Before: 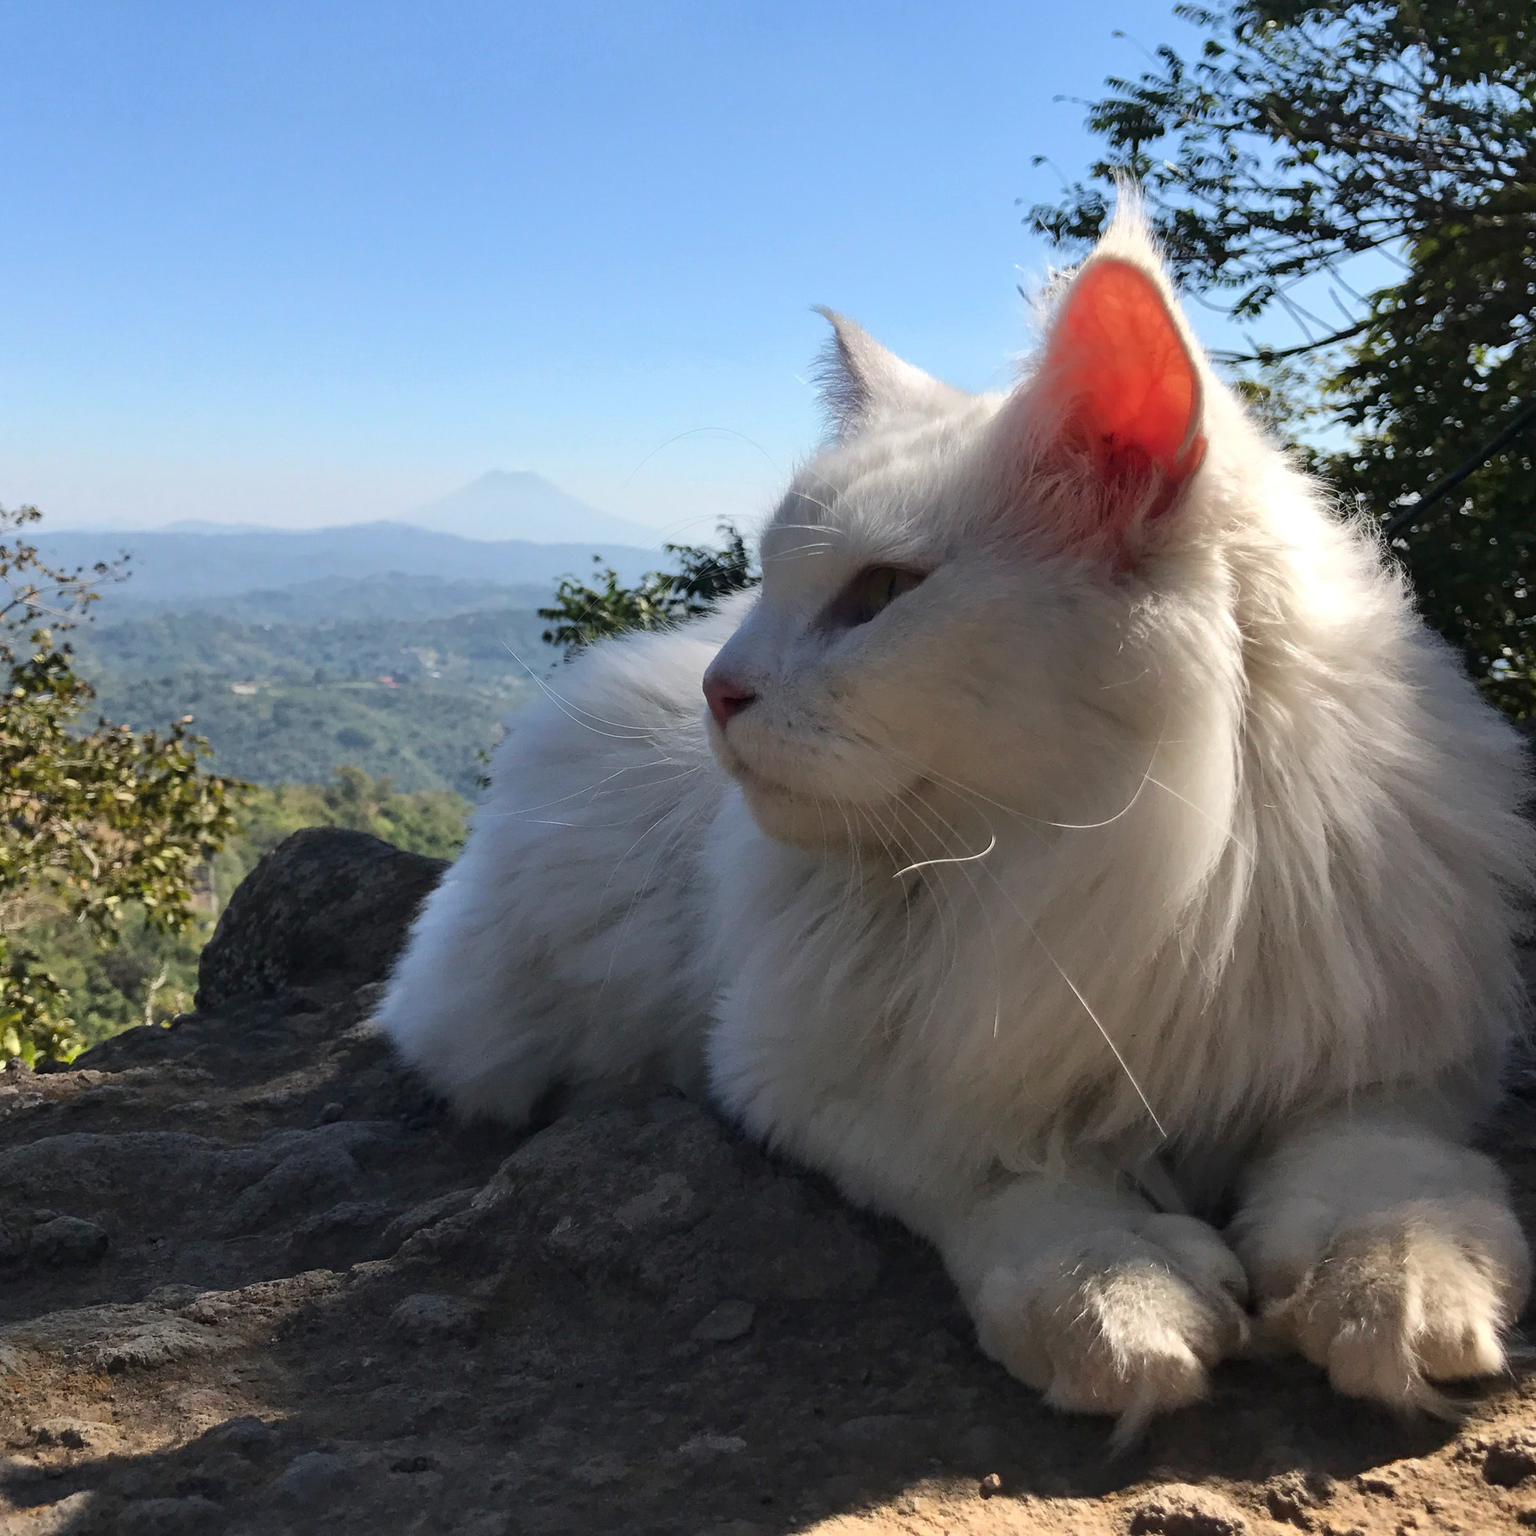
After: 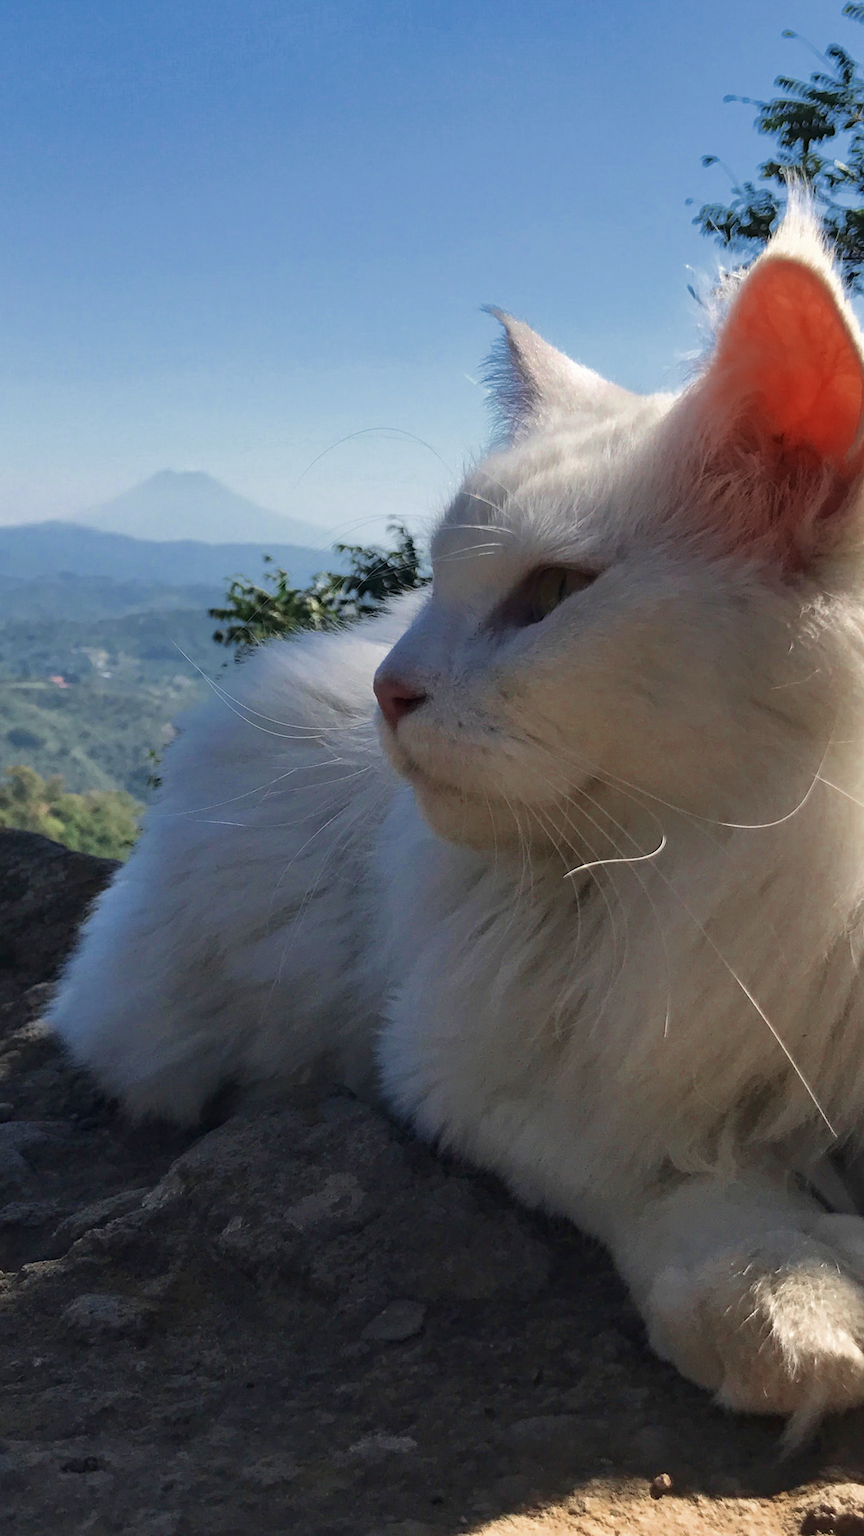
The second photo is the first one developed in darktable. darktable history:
color zones: curves: ch0 [(0, 0.5) (0.125, 0.4) (0.25, 0.5) (0.375, 0.4) (0.5, 0.4) (0.625, 0.35) (0.75, 0.35) (0.875, 0.5)]; ch1 [(0, 0.35) (0.125, 0.45) (0.25, 0.35) (0.375, 0.35) (0.5, 0.35) (0.625, 0.35) (0.75, 0.45) (0.875, 0.35)]; ch2 [(0, 0.6) (0.125, 0.5) (0.25, 0.5) (0.375, 0.6) (0.5, 0.6) (0.625, 0.5) (0.75, 0.5) (0.875, 0.5)]
crop: left 21.496%, right 22.254%
velvia: strength 45%
